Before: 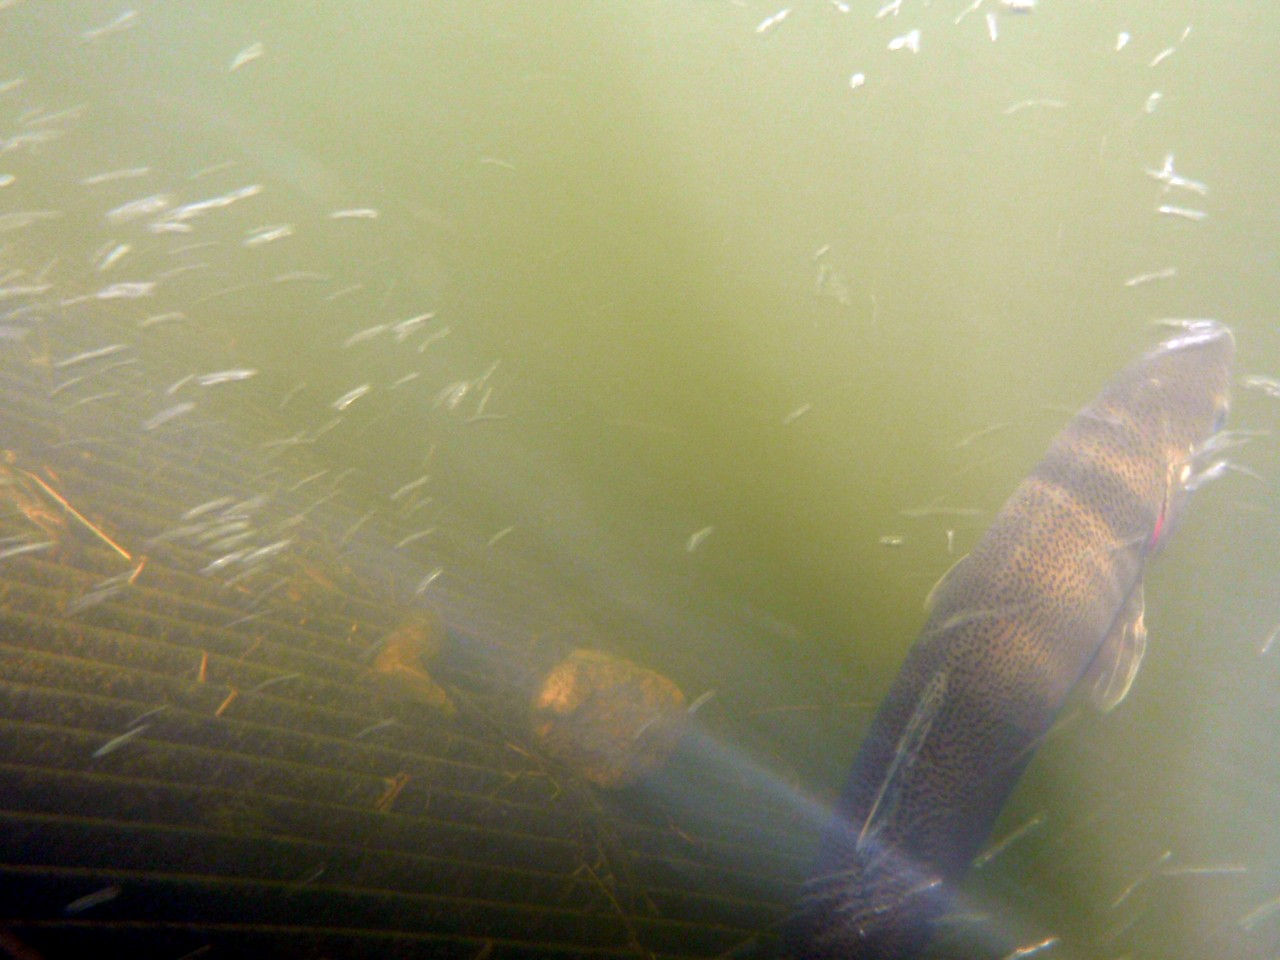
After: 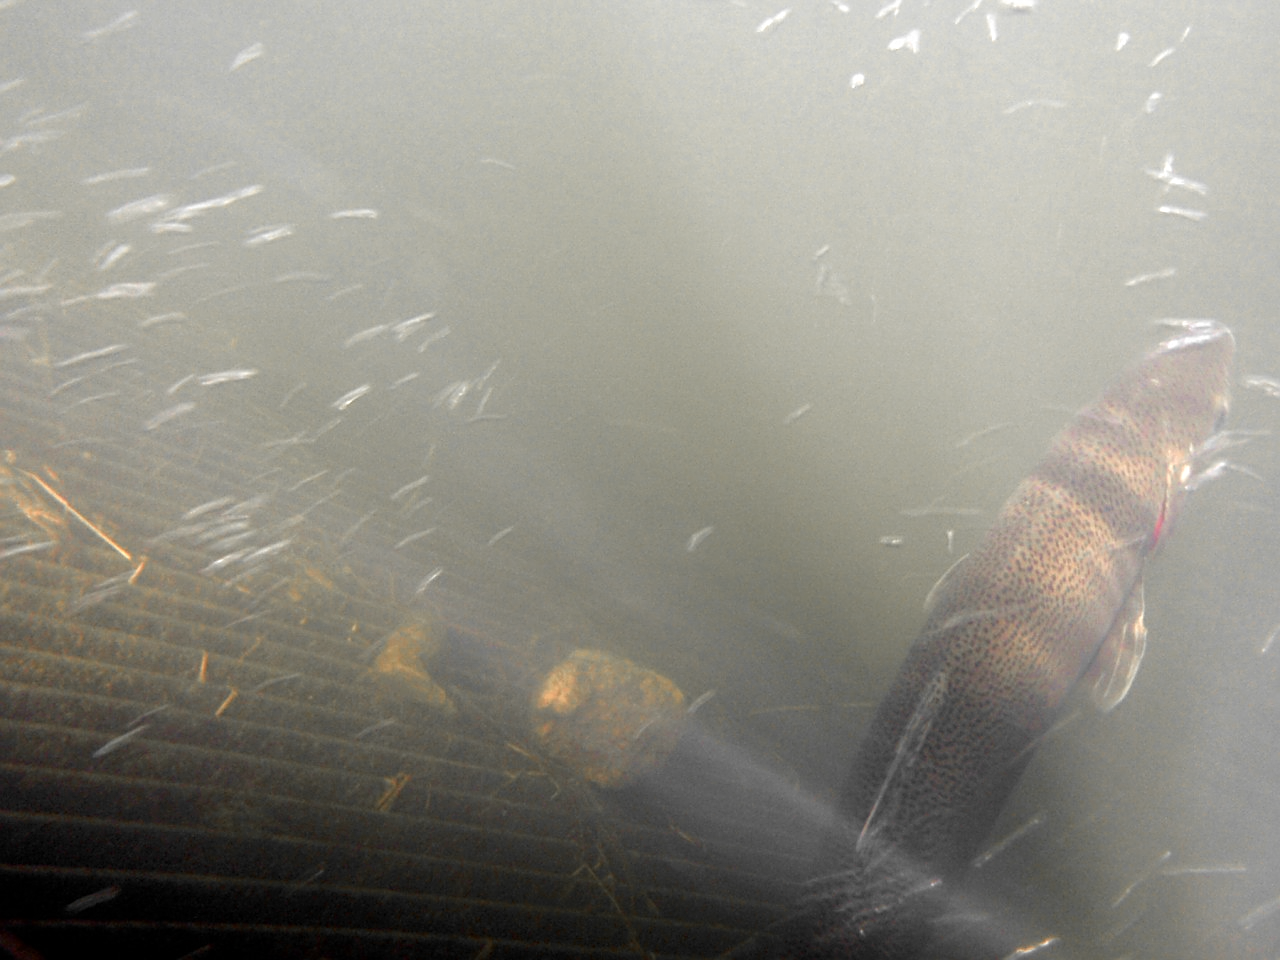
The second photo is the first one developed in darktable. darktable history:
color zones: curves: ch0 [(0, 0.447) (0.184, 0.543) (0.323, 0.476) (0.429, 0.445) (0.571, 0.443) (0.714, 0.451) (0.857, 0.452) (1, 0.447)]; ch1 [(0, 0.464) (0.176, 0.46) (0.287, 0.177) (0.429, 0.002) (0.571, 0) (0.714, 0) (0.857, 0) (1, 0.464)], mix 20%
sharpen: on, module defaults
